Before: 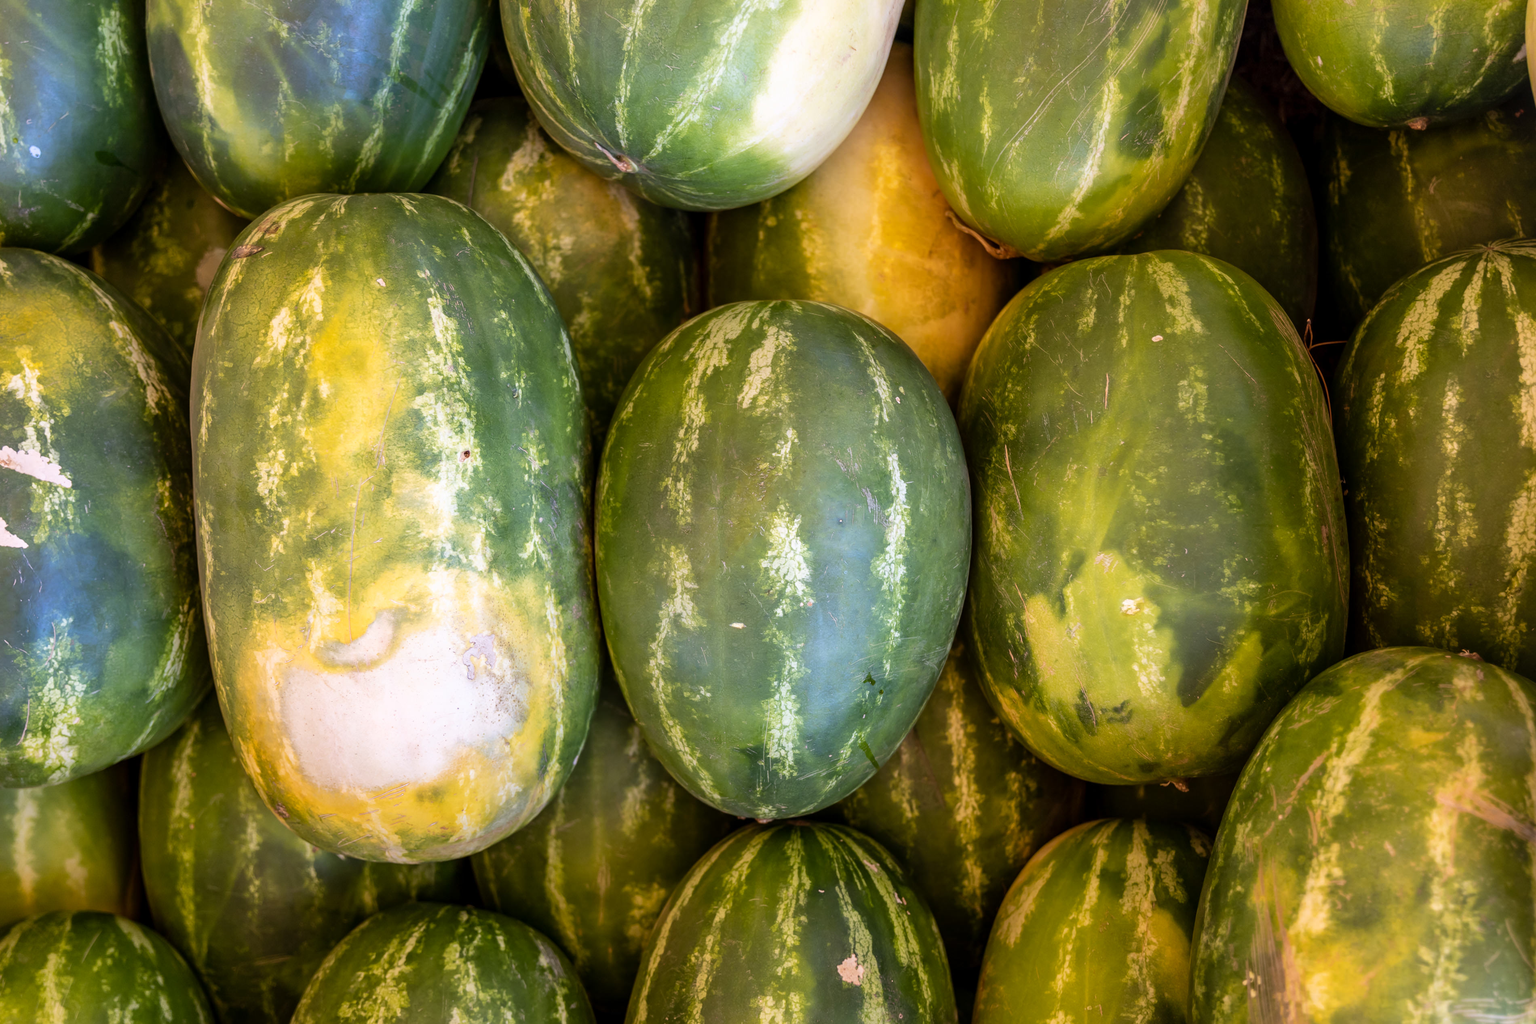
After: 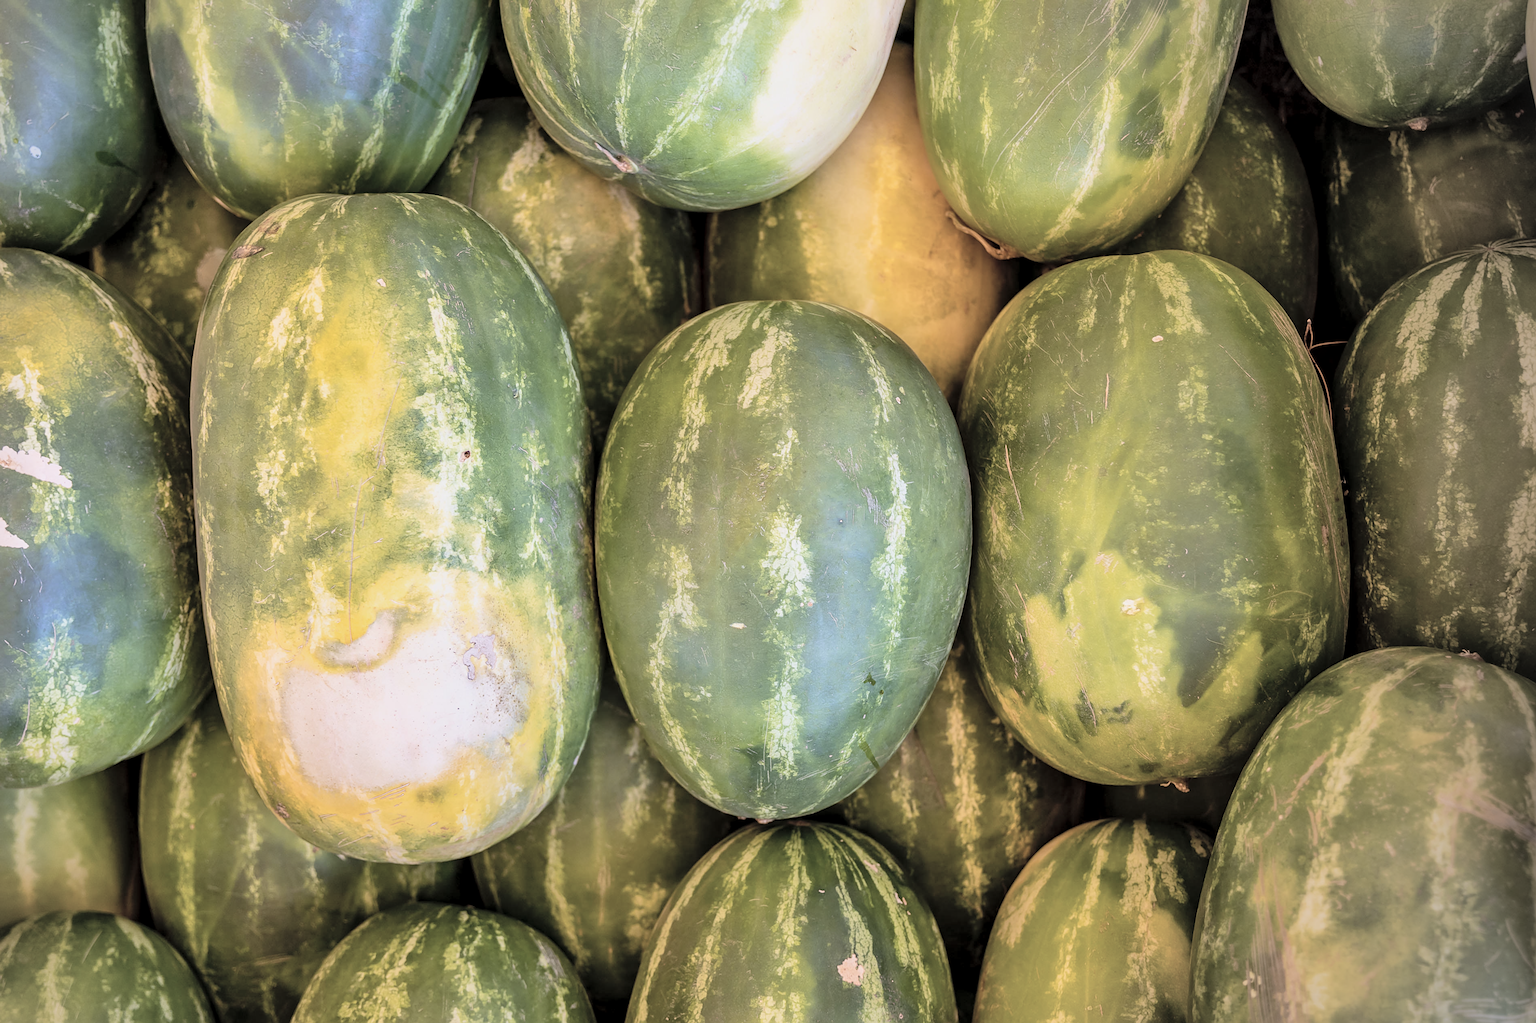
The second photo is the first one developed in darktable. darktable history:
velvia: strength 15%
shadows and highlights: shadows 43.71, white point adjustment -1.46, soften with gaussian
vignetting: center (-0.15, 0.013)
exposure: black level correction 0.001, compensate highlight preservation false
global tonemap: drago (0.7, 100)
sharpen: on, module defaults
contrast brightness saturation: contrast 0.1, saturation -0.36
